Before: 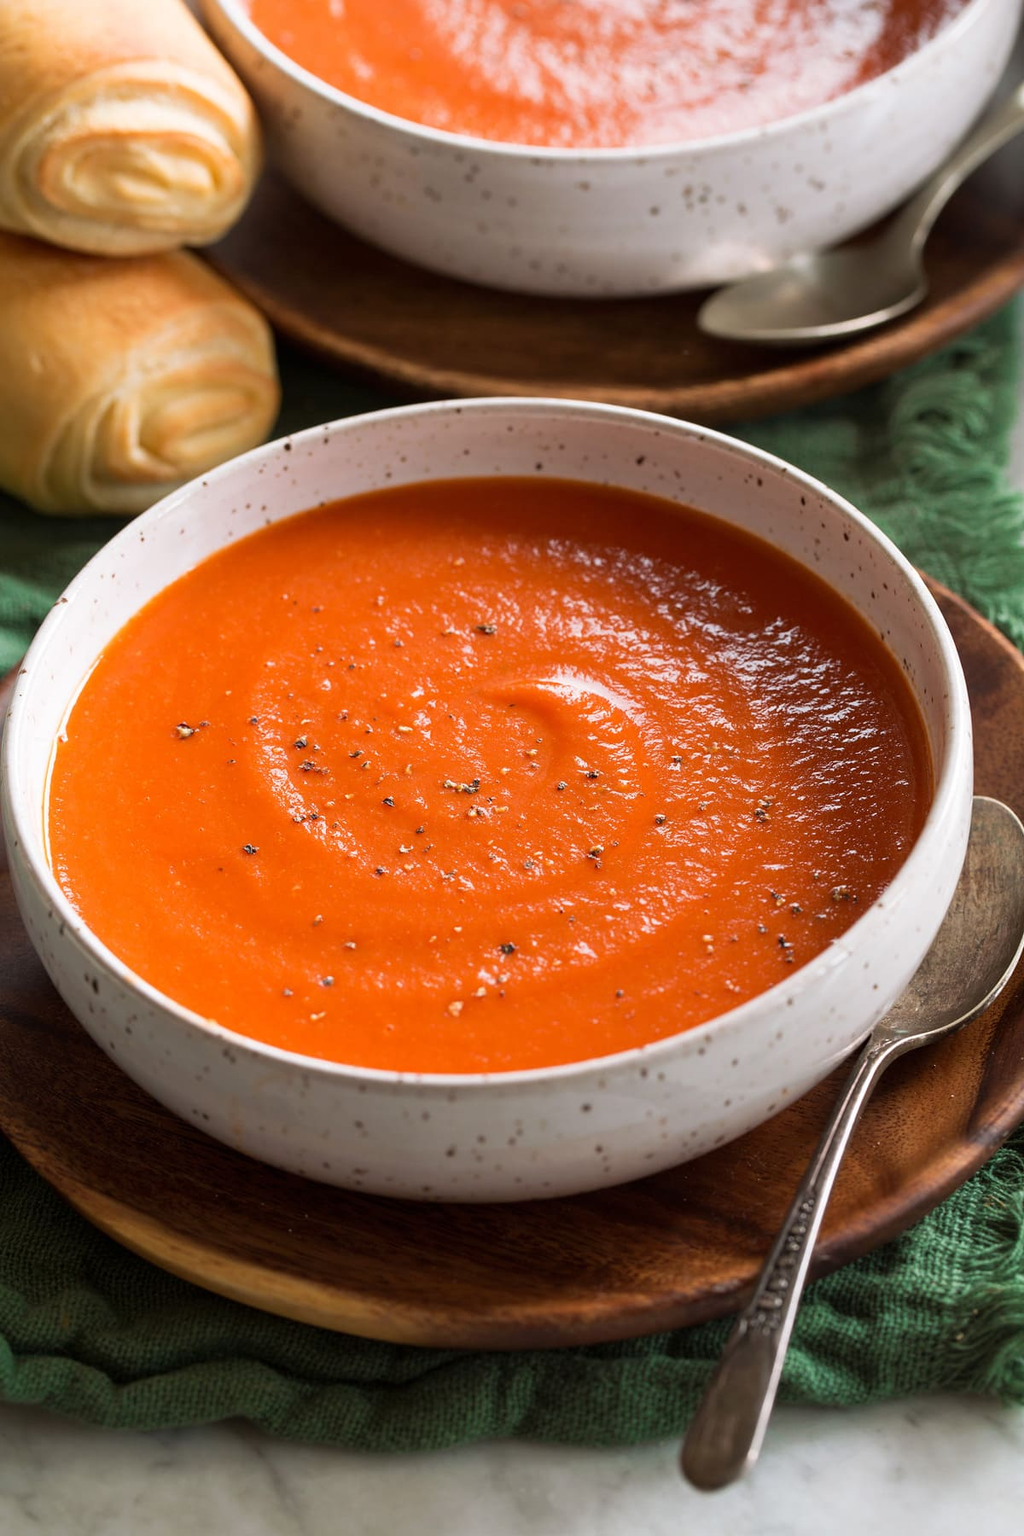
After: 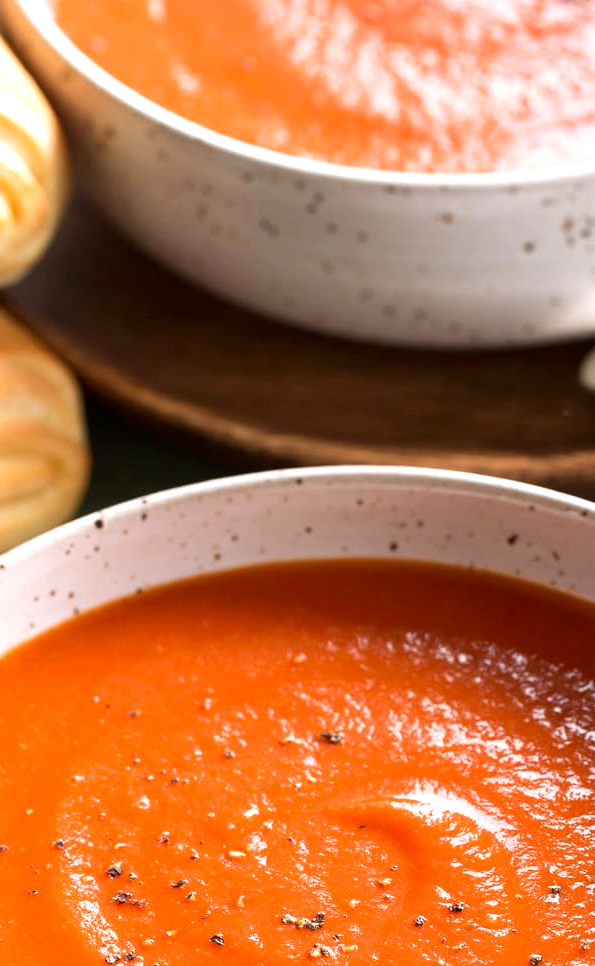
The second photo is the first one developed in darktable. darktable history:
crop: left 19.896%, right 30.444%, bottom 46.29%
exposure: black level correction 0, exposure 0.498 EV, compensate highlight preservation false
contrast brightness saturation: contrast 0.032, brightness -0.039
